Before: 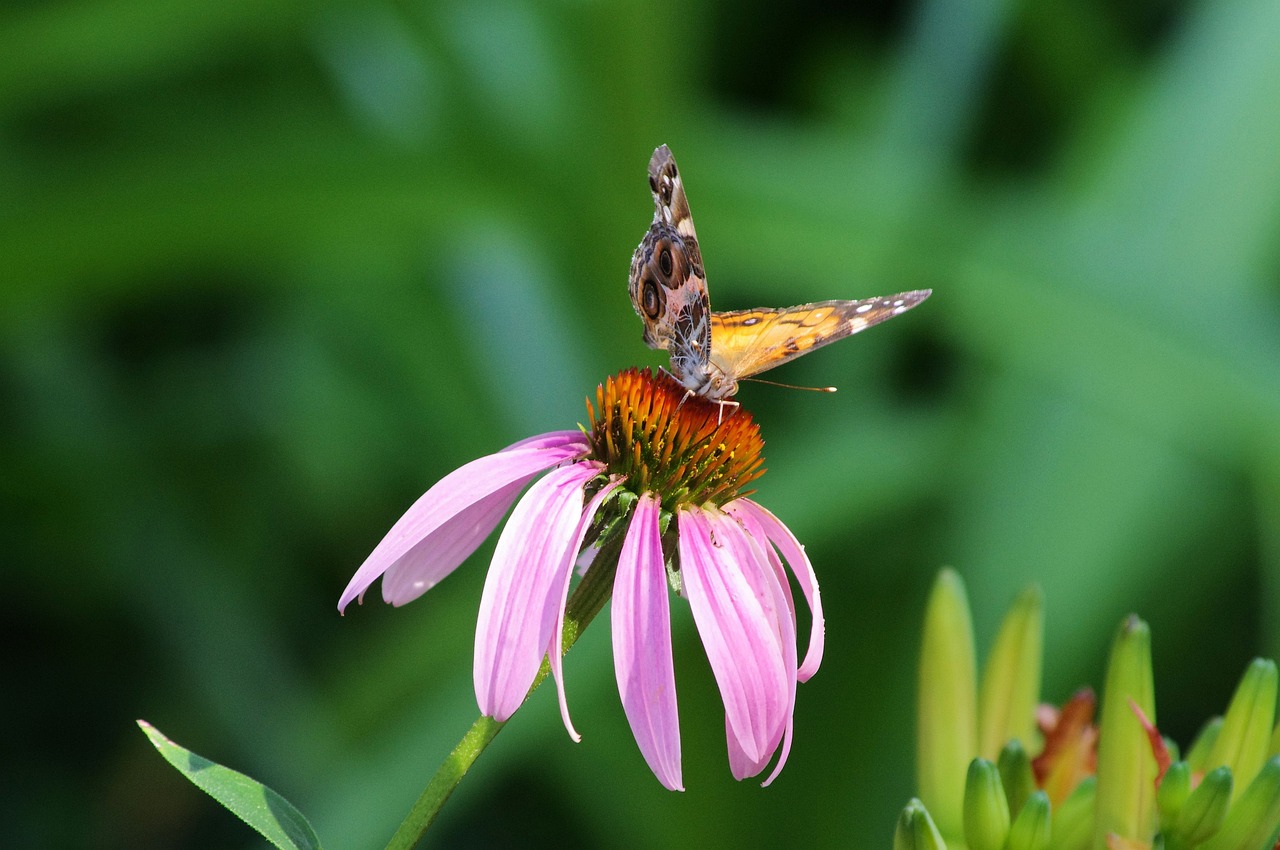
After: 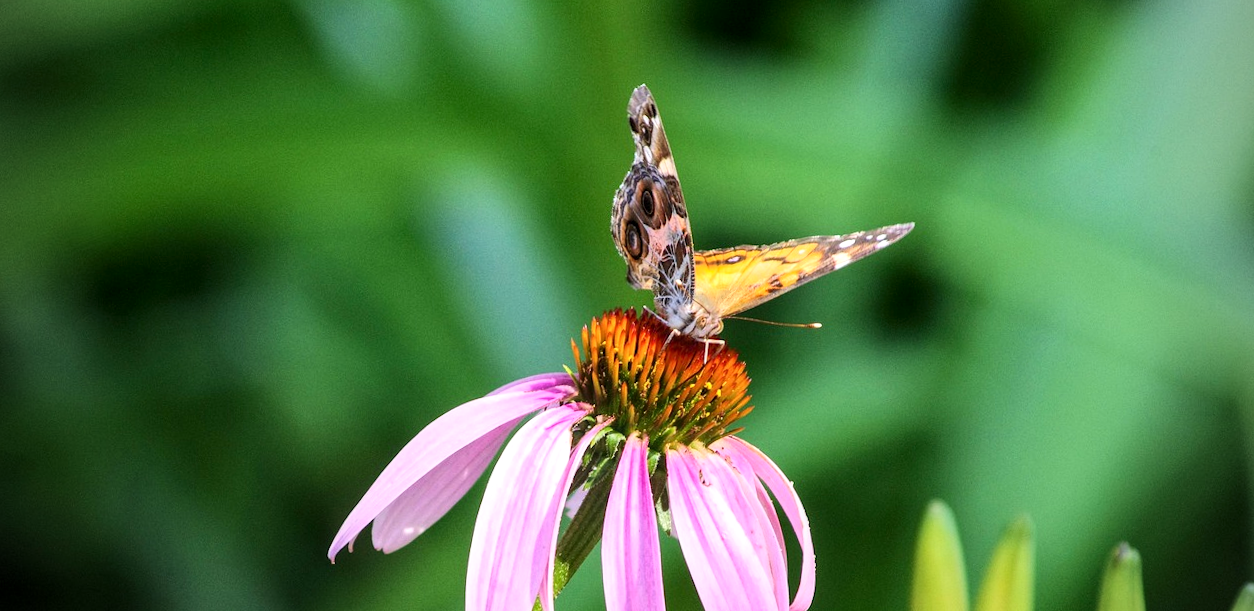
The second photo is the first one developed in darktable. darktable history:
crop: left 0.387%, top 5.469%, bottom 19.809%
vignetting: on, module defaults
contrast brightness saturation: contrast 0.2, brightness 0.15, saturation 0.14
local contrast: detail 130%
rotate and perspective: rotation -1.42°, crop left 0.016, crop right 0.984, crop top 0.035, crop bottom 0.965
